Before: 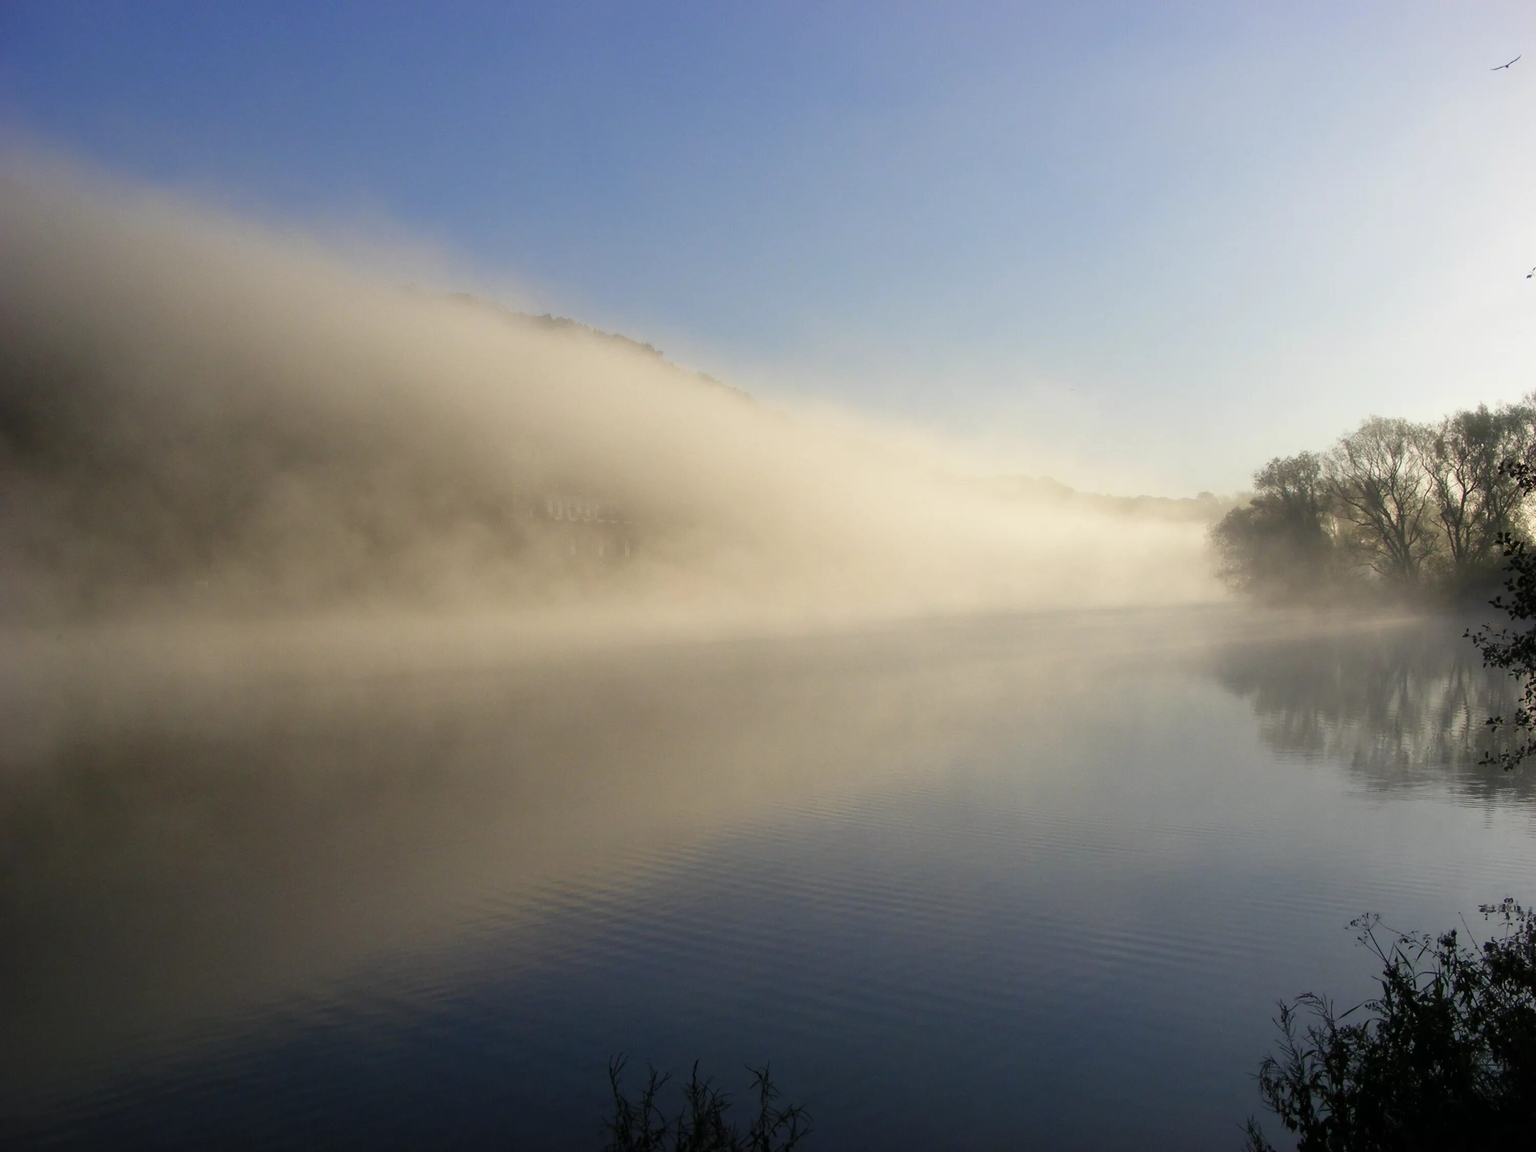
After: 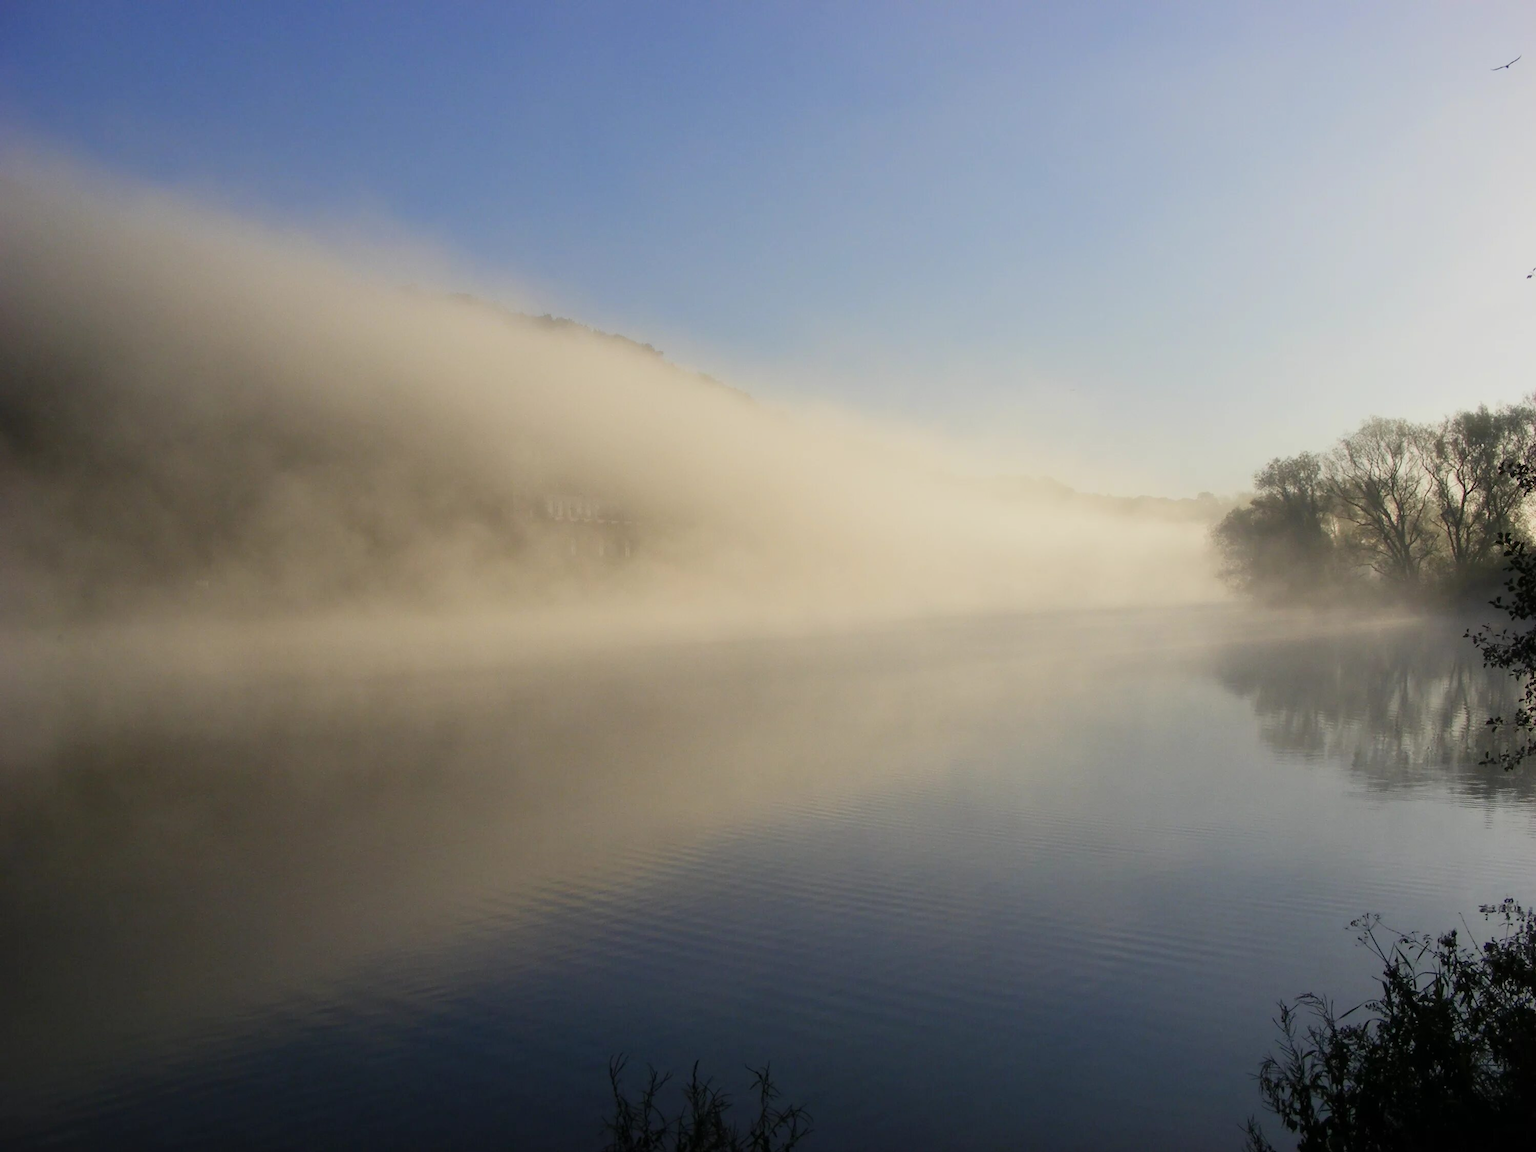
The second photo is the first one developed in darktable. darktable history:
tone equalizer: -8 EV -0.002 EV, -7 EV 0.005 EV, -6 EV -0.027 EV, -5 EV 0.011 EV, -4 EV -0.009 EV, -3 EV 0.037 EV, -2 EV -0.068 EV, -1 EV -0.319 EV, +0 EV -0.562 EV, edges refinement/feathering 500, mask exposure compensation -1.57 EV, preserve details no
